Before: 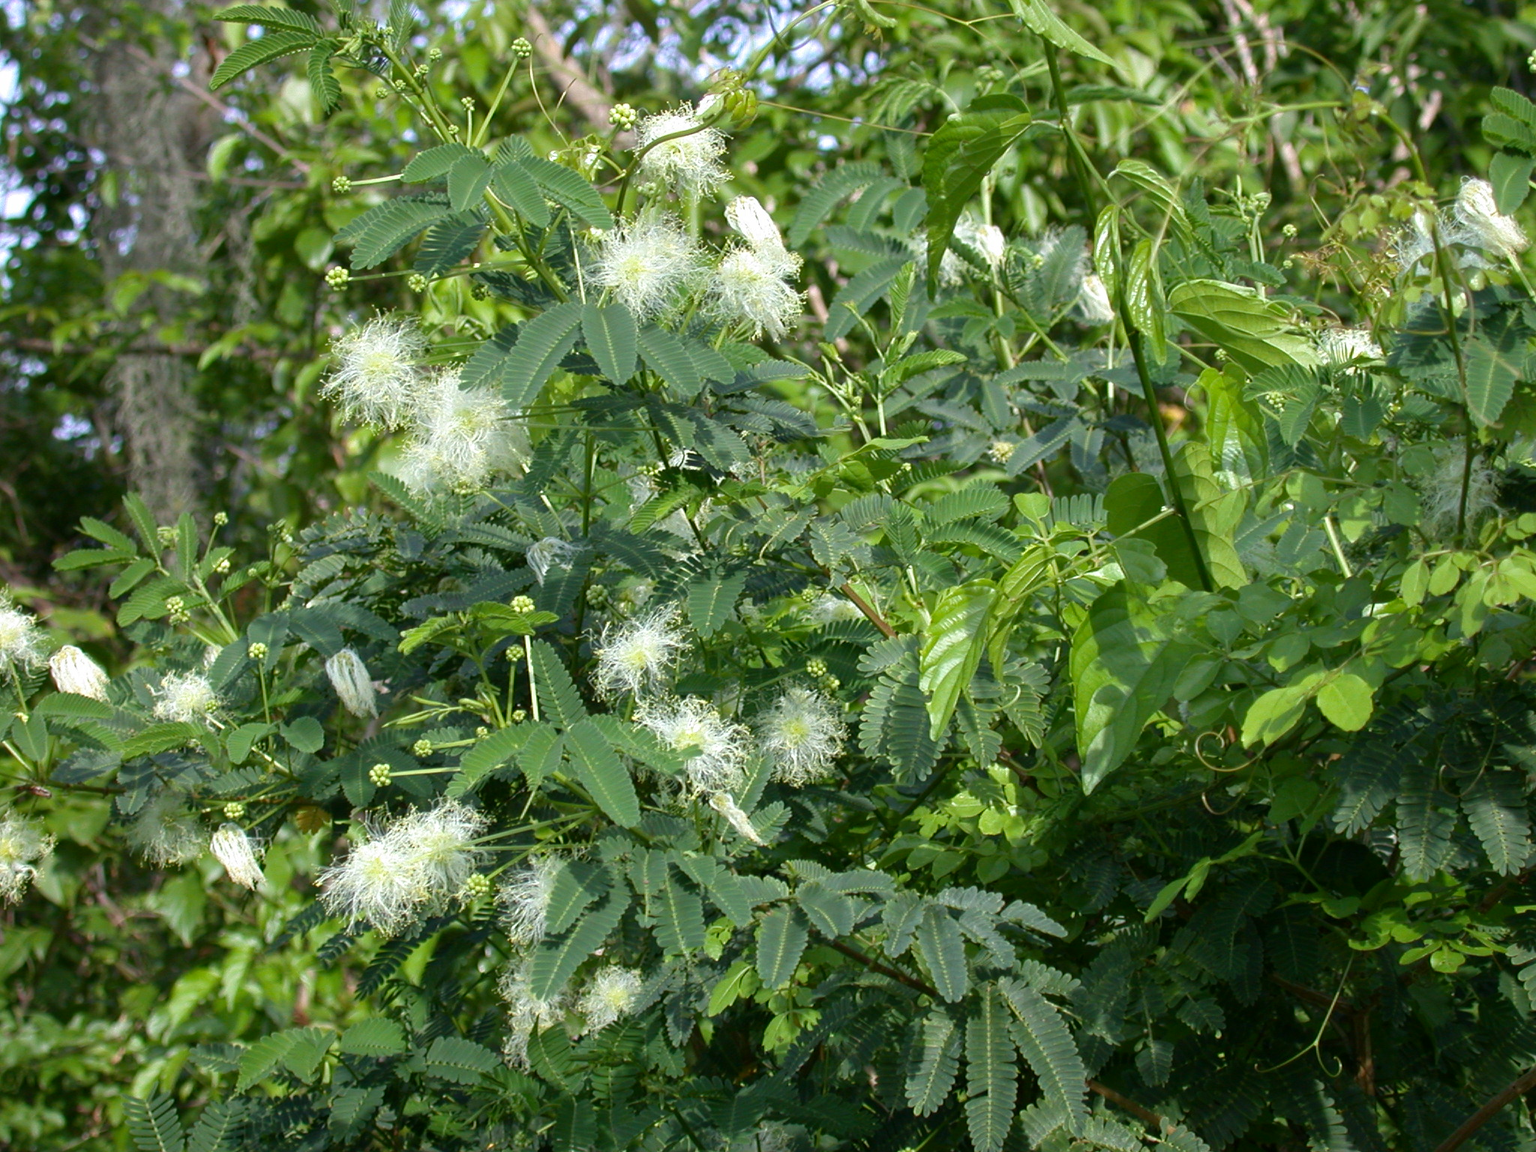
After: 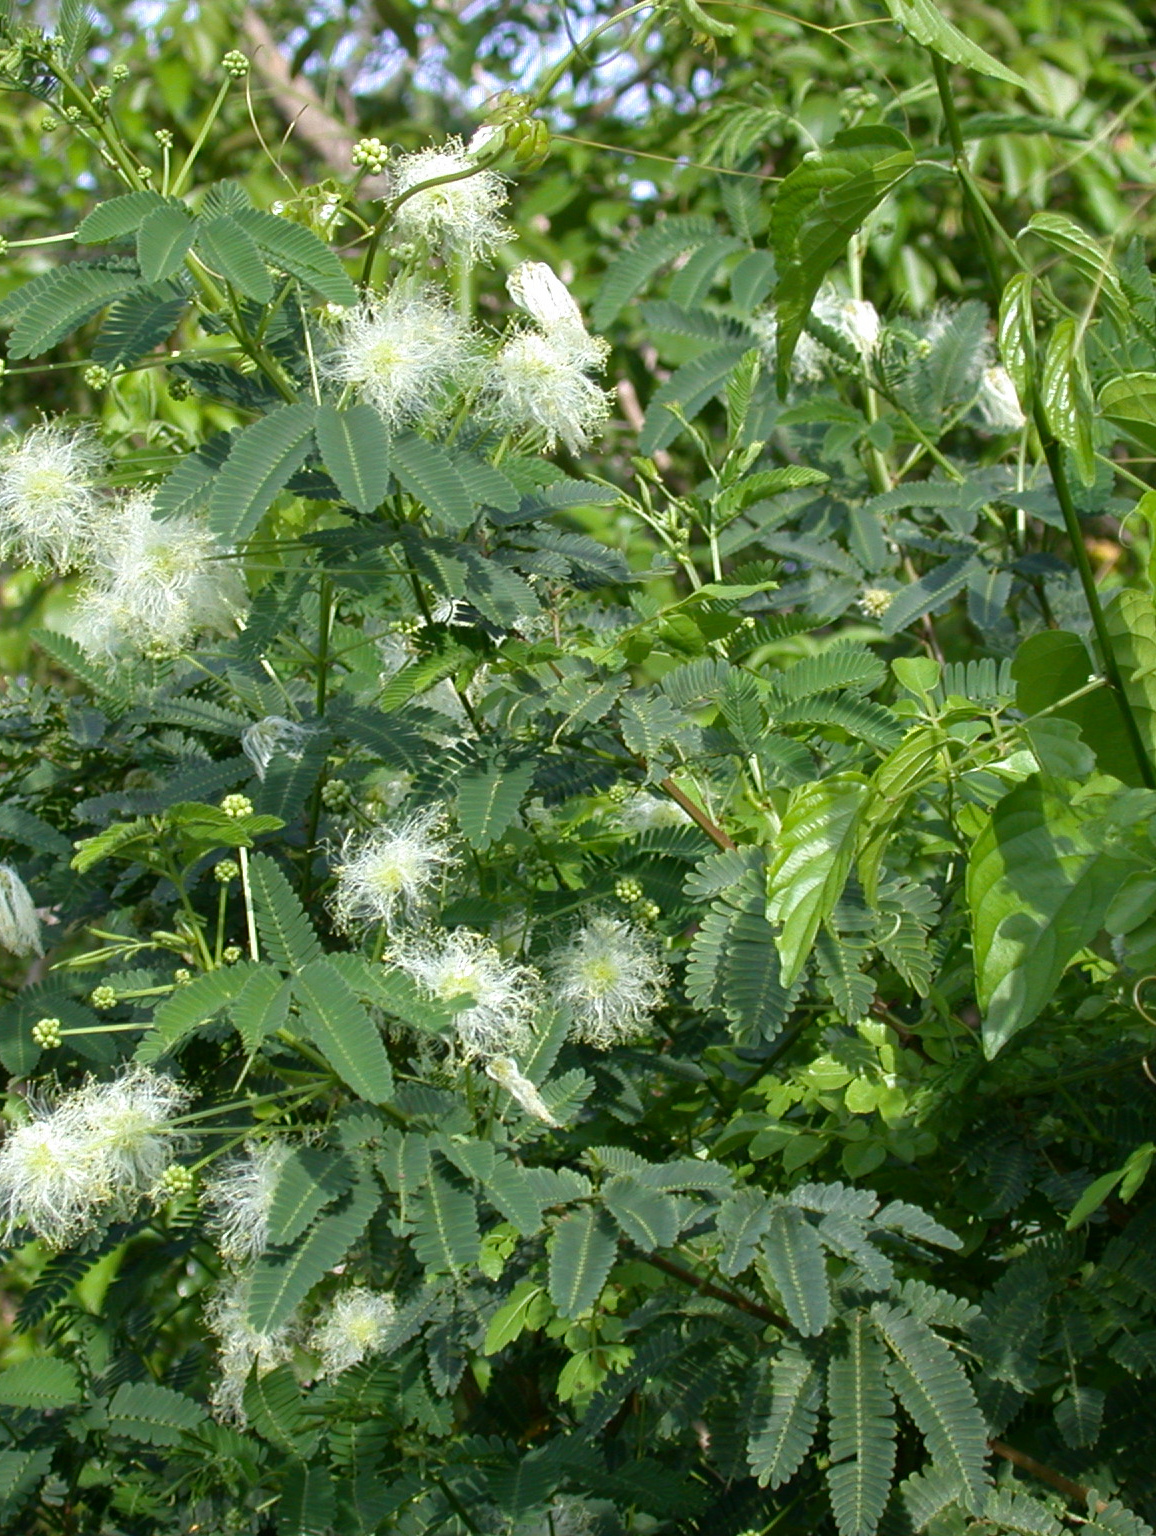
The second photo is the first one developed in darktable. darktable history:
crop and rotate: left 22.489%, right 21.017%
